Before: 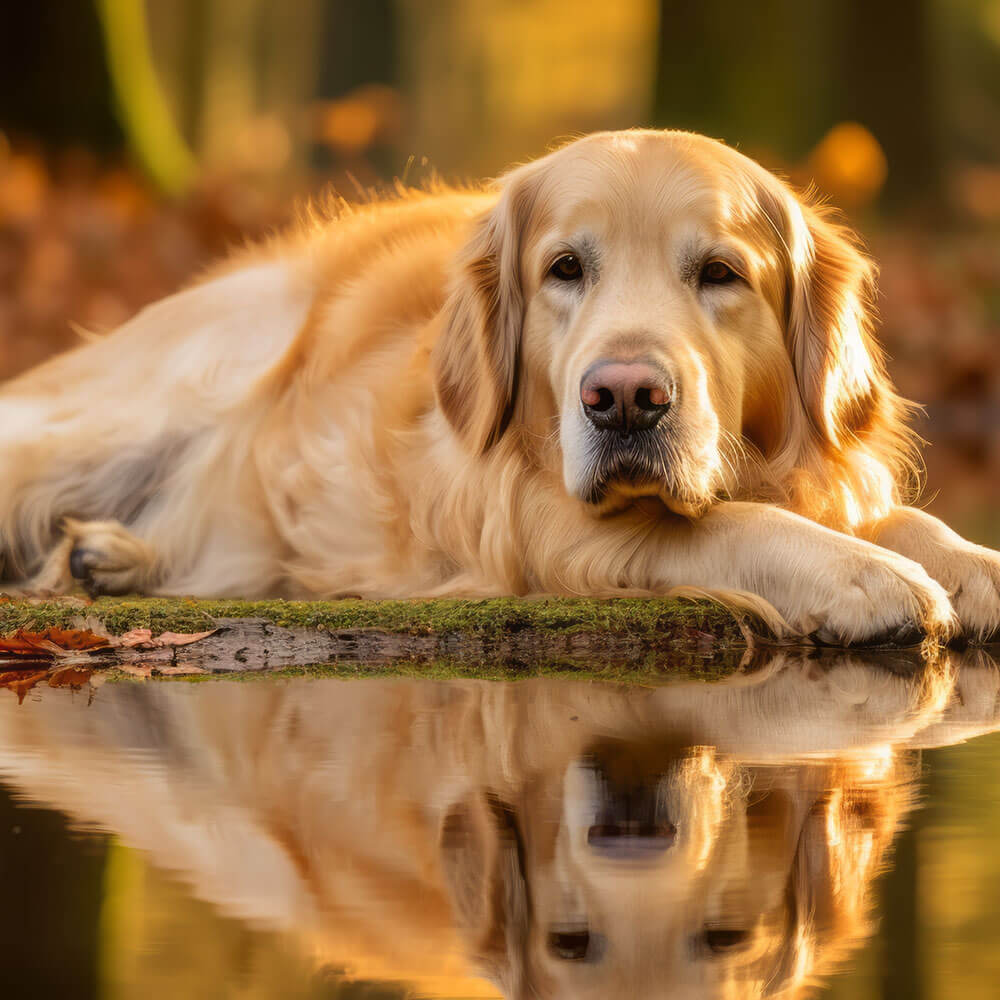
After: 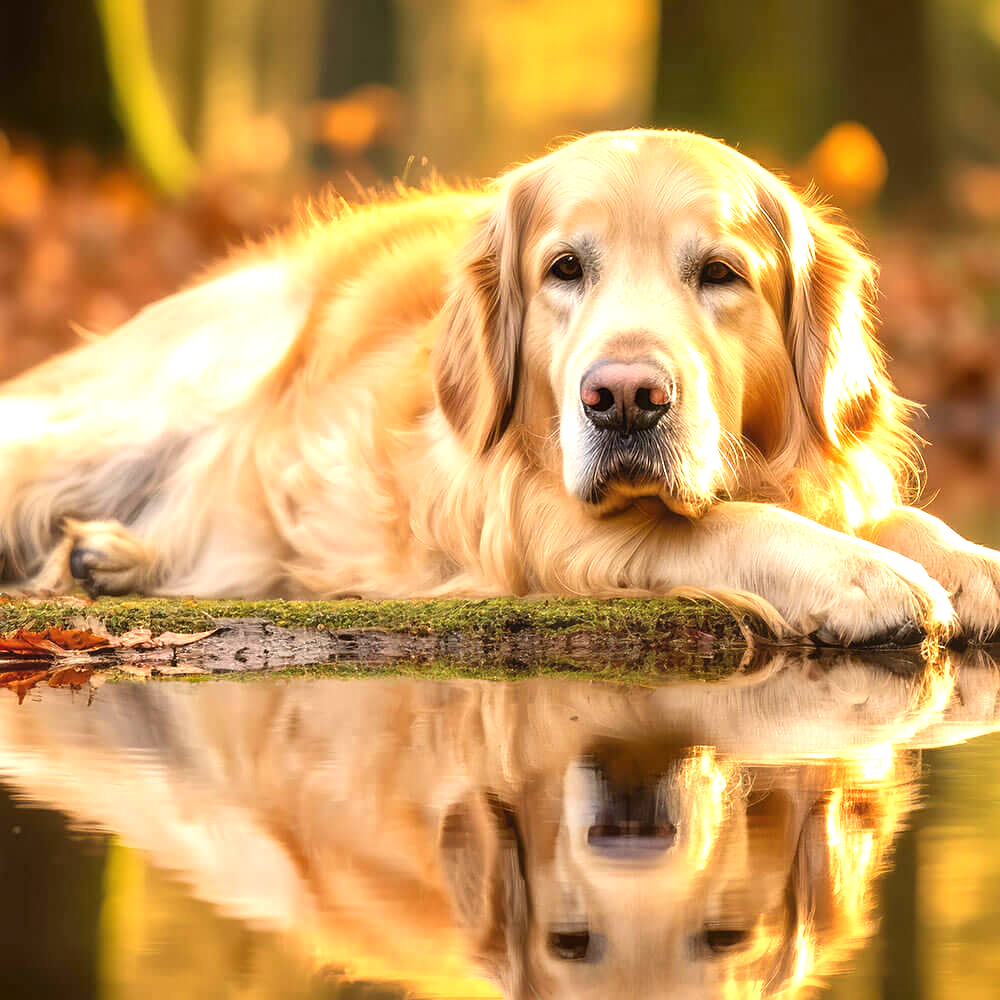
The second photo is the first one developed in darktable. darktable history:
exposure: black level correction 0, exposure 1 EV, compensate exposure bias true, compensate highlight preservation false
sharpen: radius 1.559, amount 0.373, threshold 1.271
local contrast: mode bilateral grid, contrast 10, coarseness 25, detail 115%, midtone range 0.2
